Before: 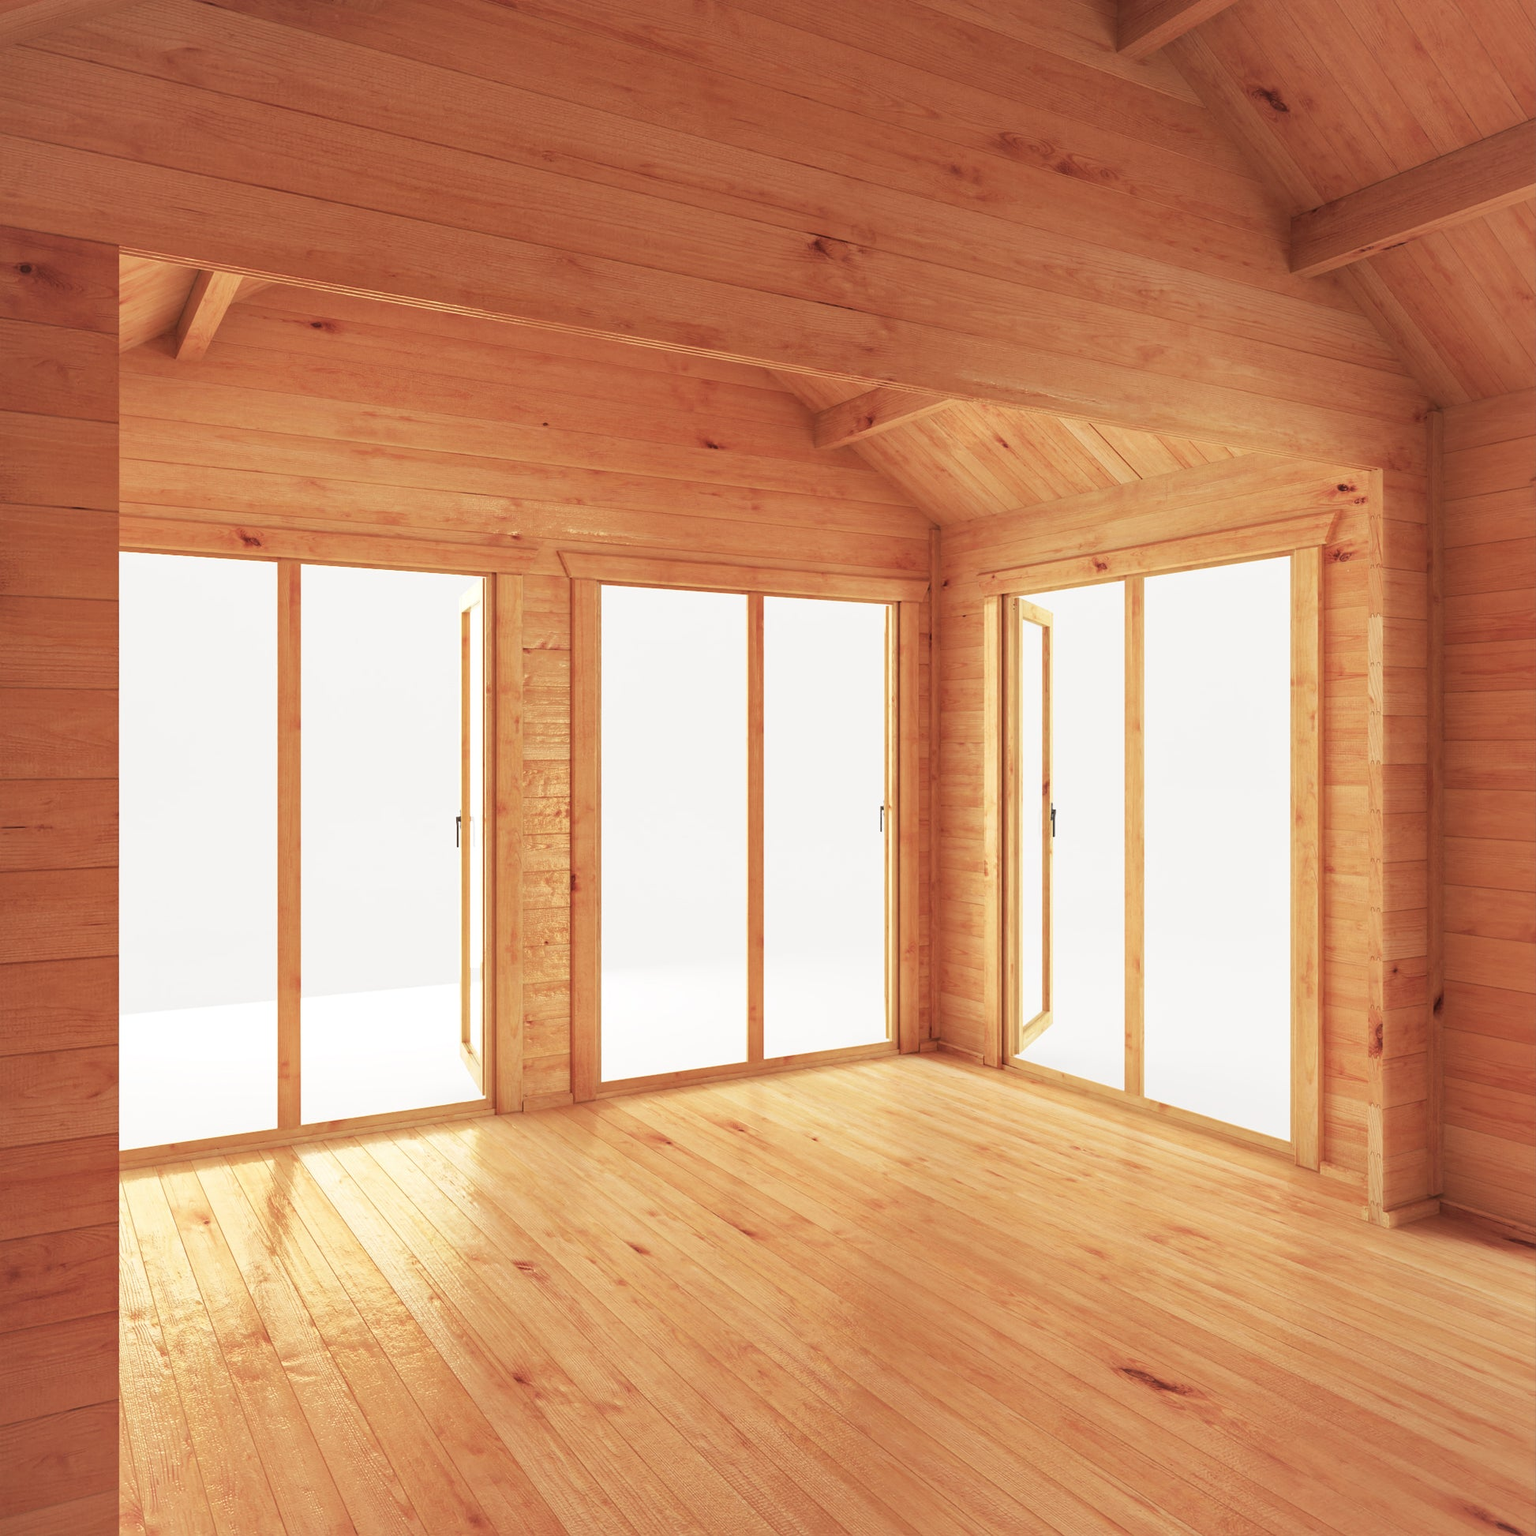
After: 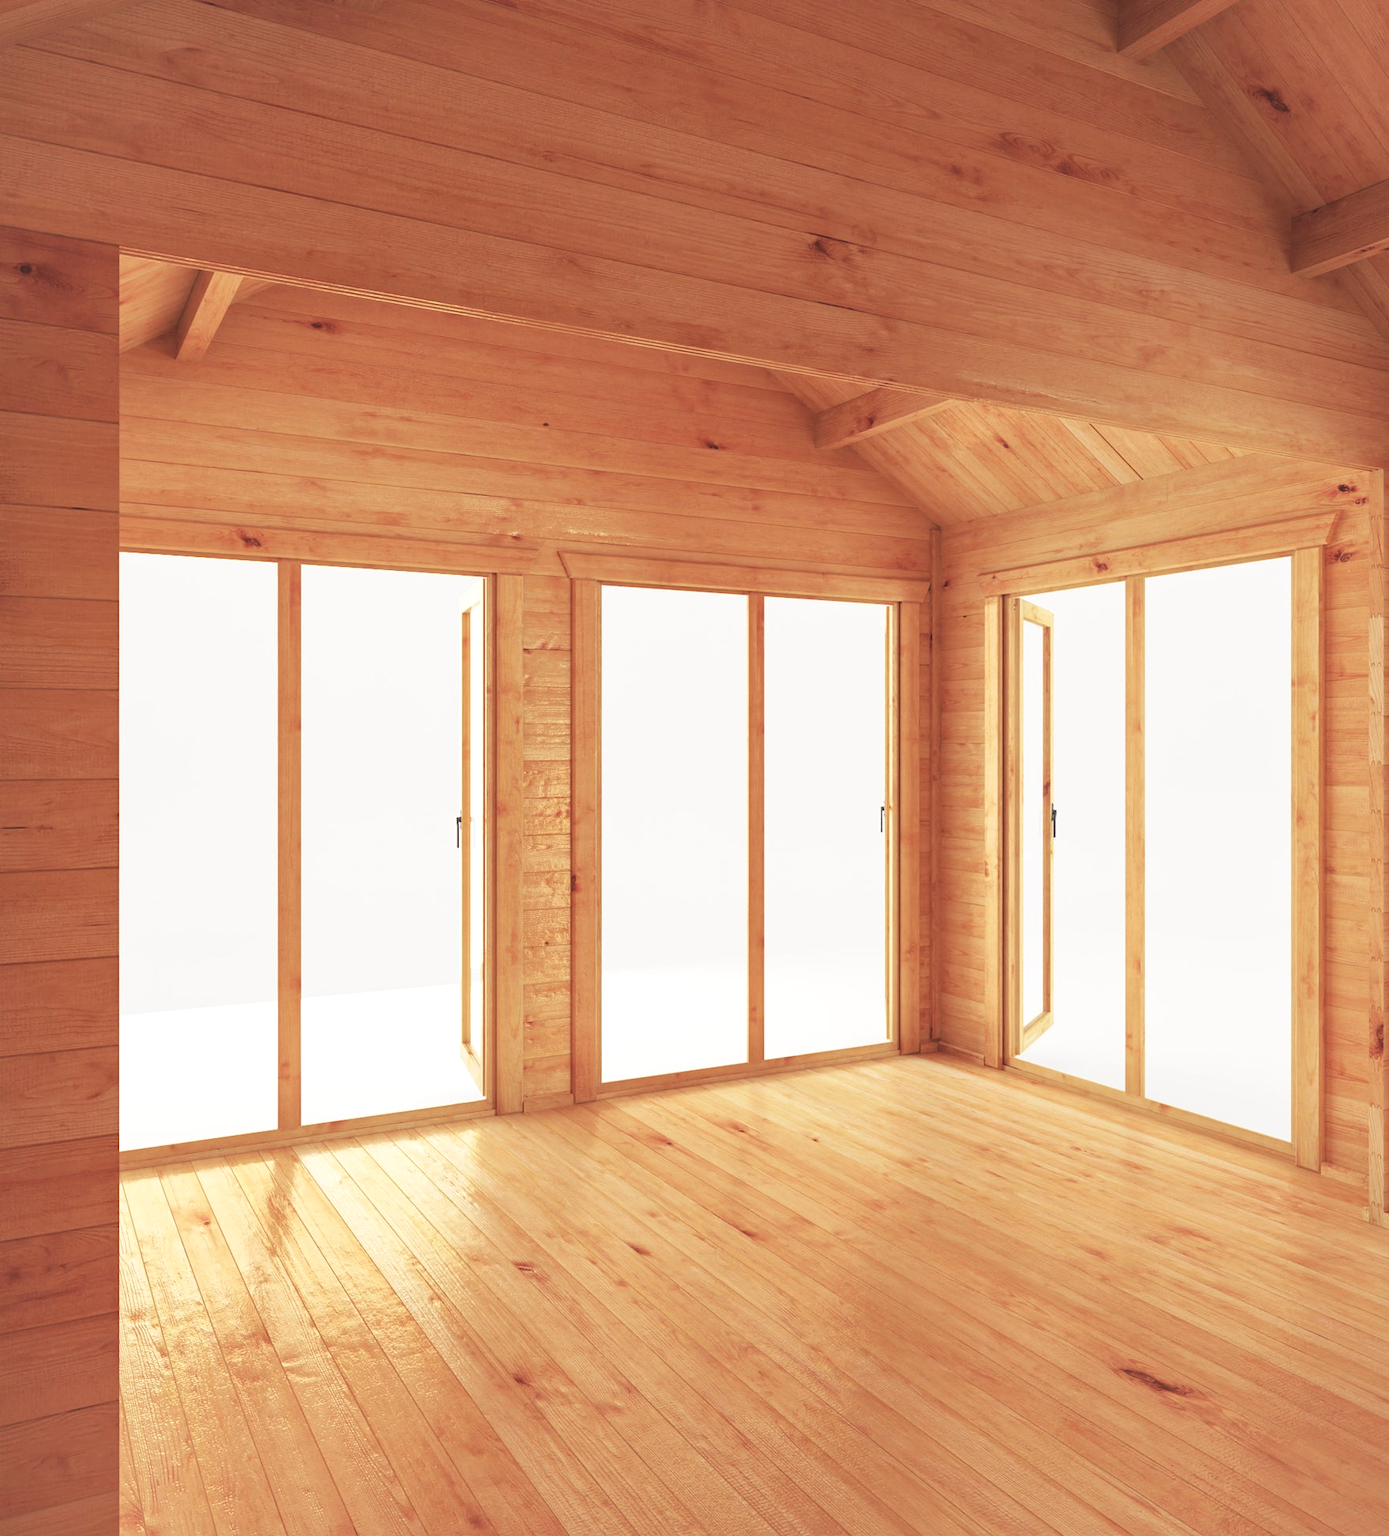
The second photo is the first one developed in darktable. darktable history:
crop: right 9.509%, bottom 0.031%
exposure: black level correction -0.008, exposure 0.067 EV, compensate highlight preservation false
